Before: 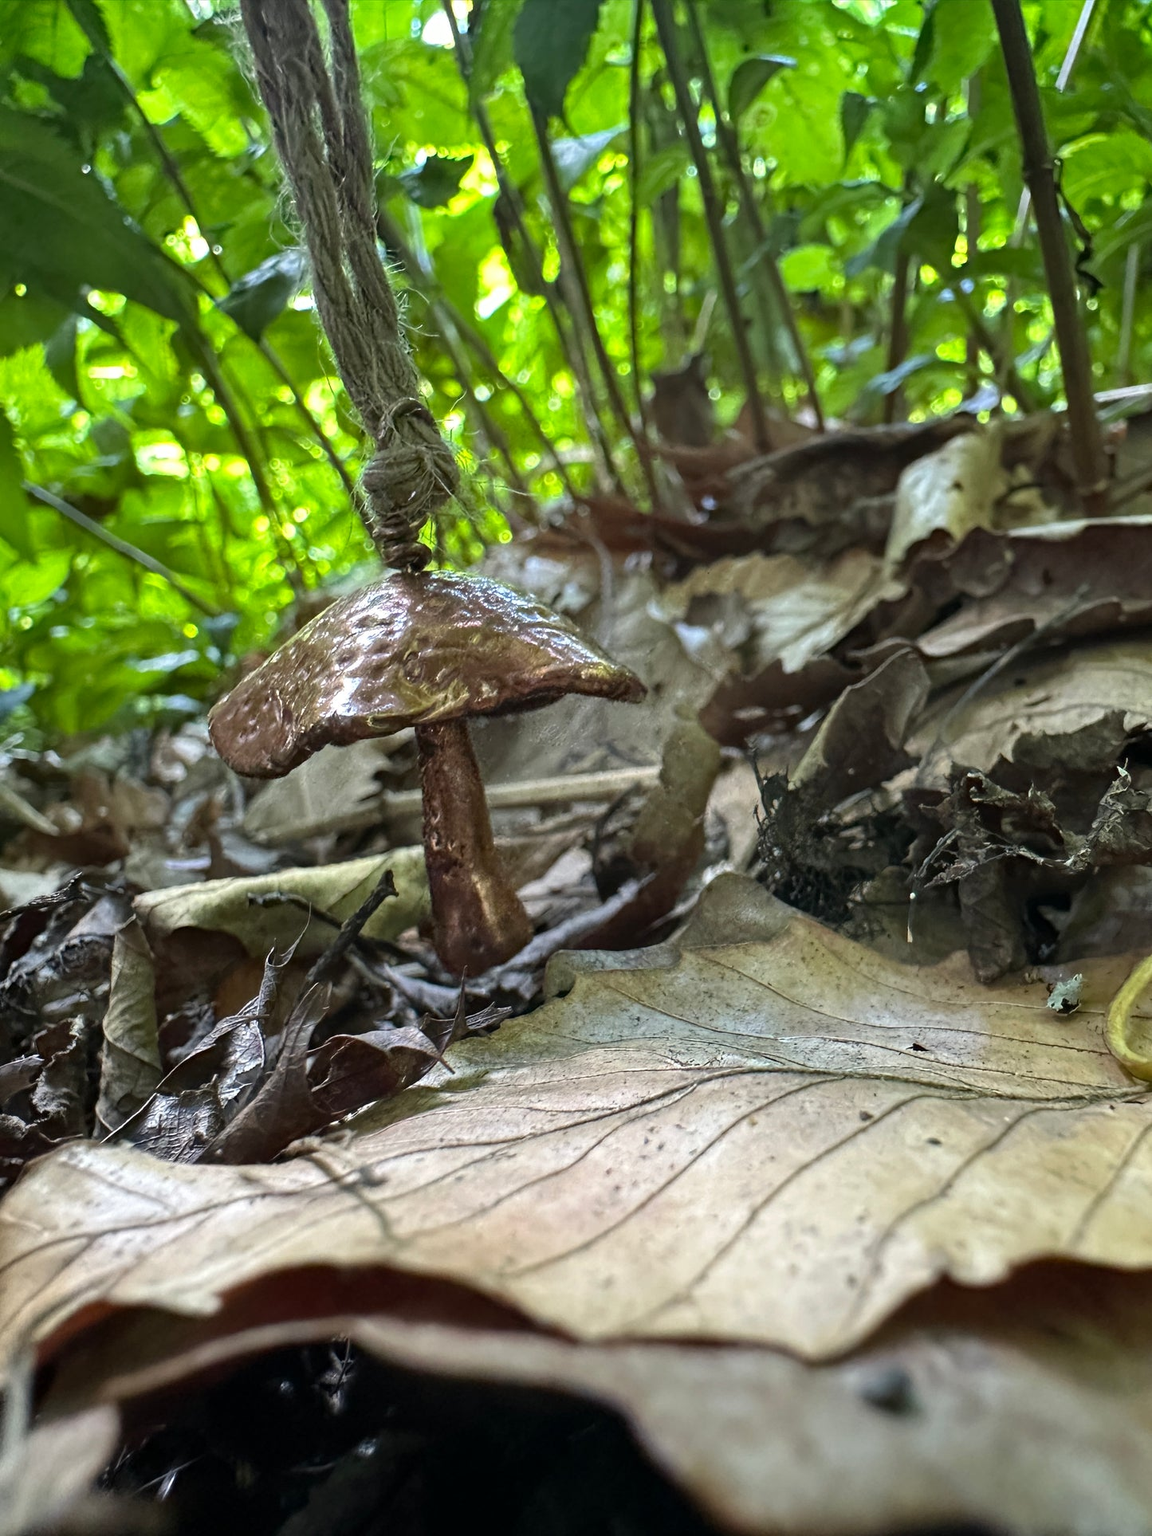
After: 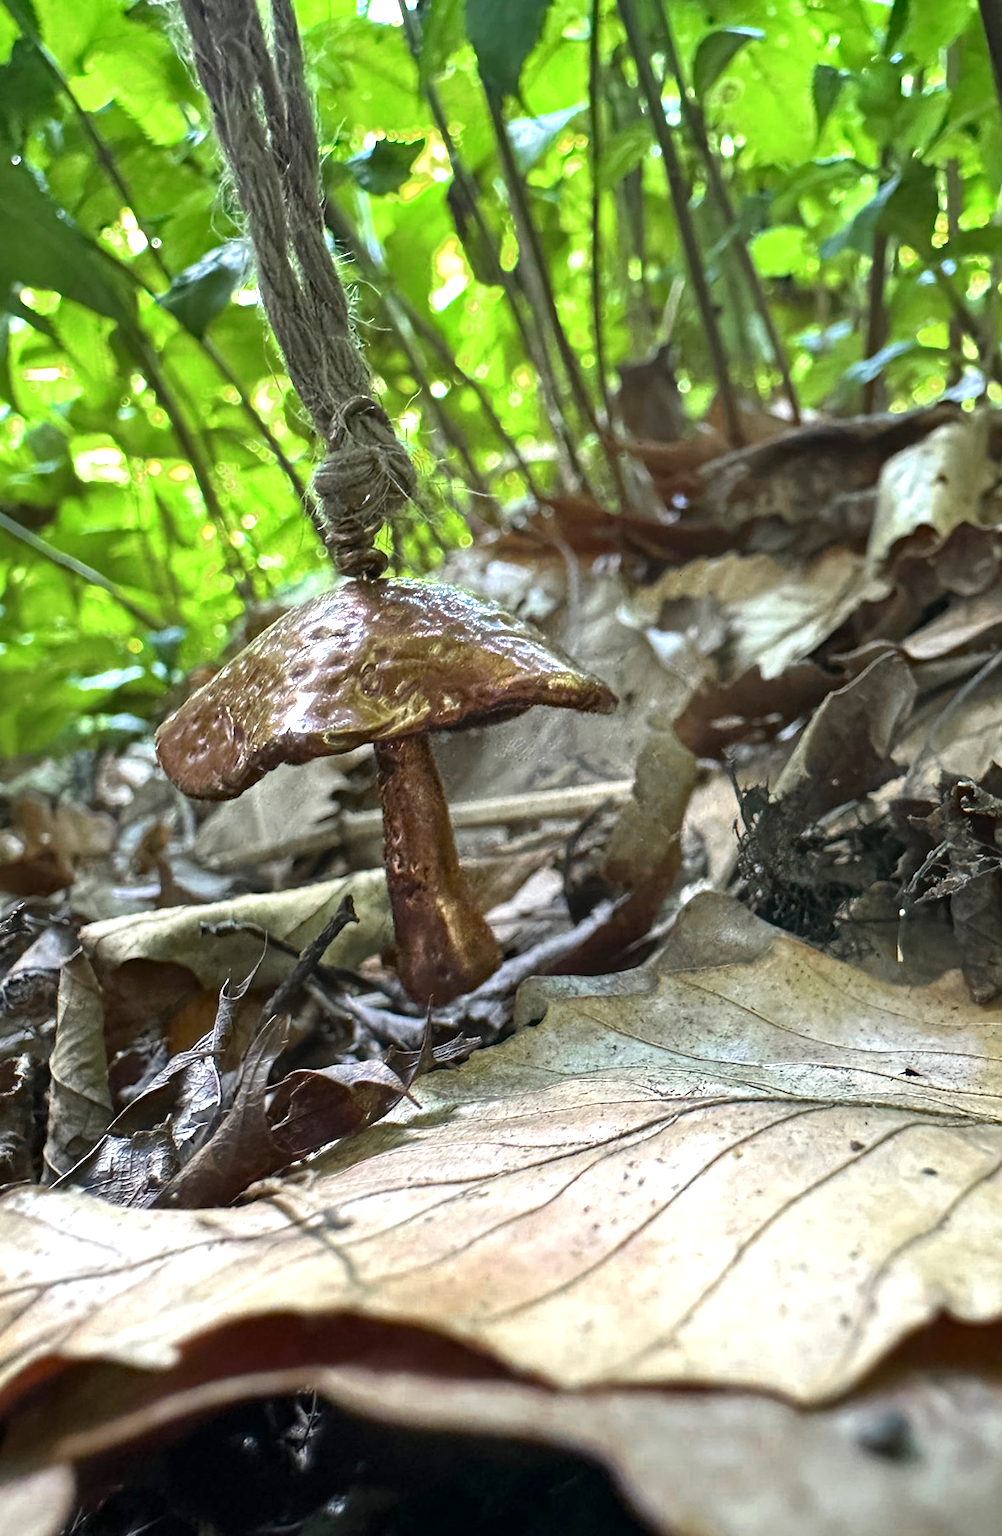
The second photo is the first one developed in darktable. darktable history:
crop and rotate: angle 1°, left 4.281%, top 0.642%, right 11.383%, bottom 2.486%
shadows and highlights: radius 264.75, soften with gaussian
exposure: exposure 0.6 EV, compensate highlight preservation false
color zones: curves: ch0 [(0.11, 0.396) (0.195, 0.36) (0.25, 0.5) (0.303, 0.412) (0.357, 0.544) (0.75, 0.5) (0.967, 0.328)]; ch1 [(0, 0.468) (0.112, 0.512) (0.202, 0.6) (0.25, 0.5) (0.307, 0.352) (0.357, 0.544) (0.75, 0.5) (0.963, 0.524)]
